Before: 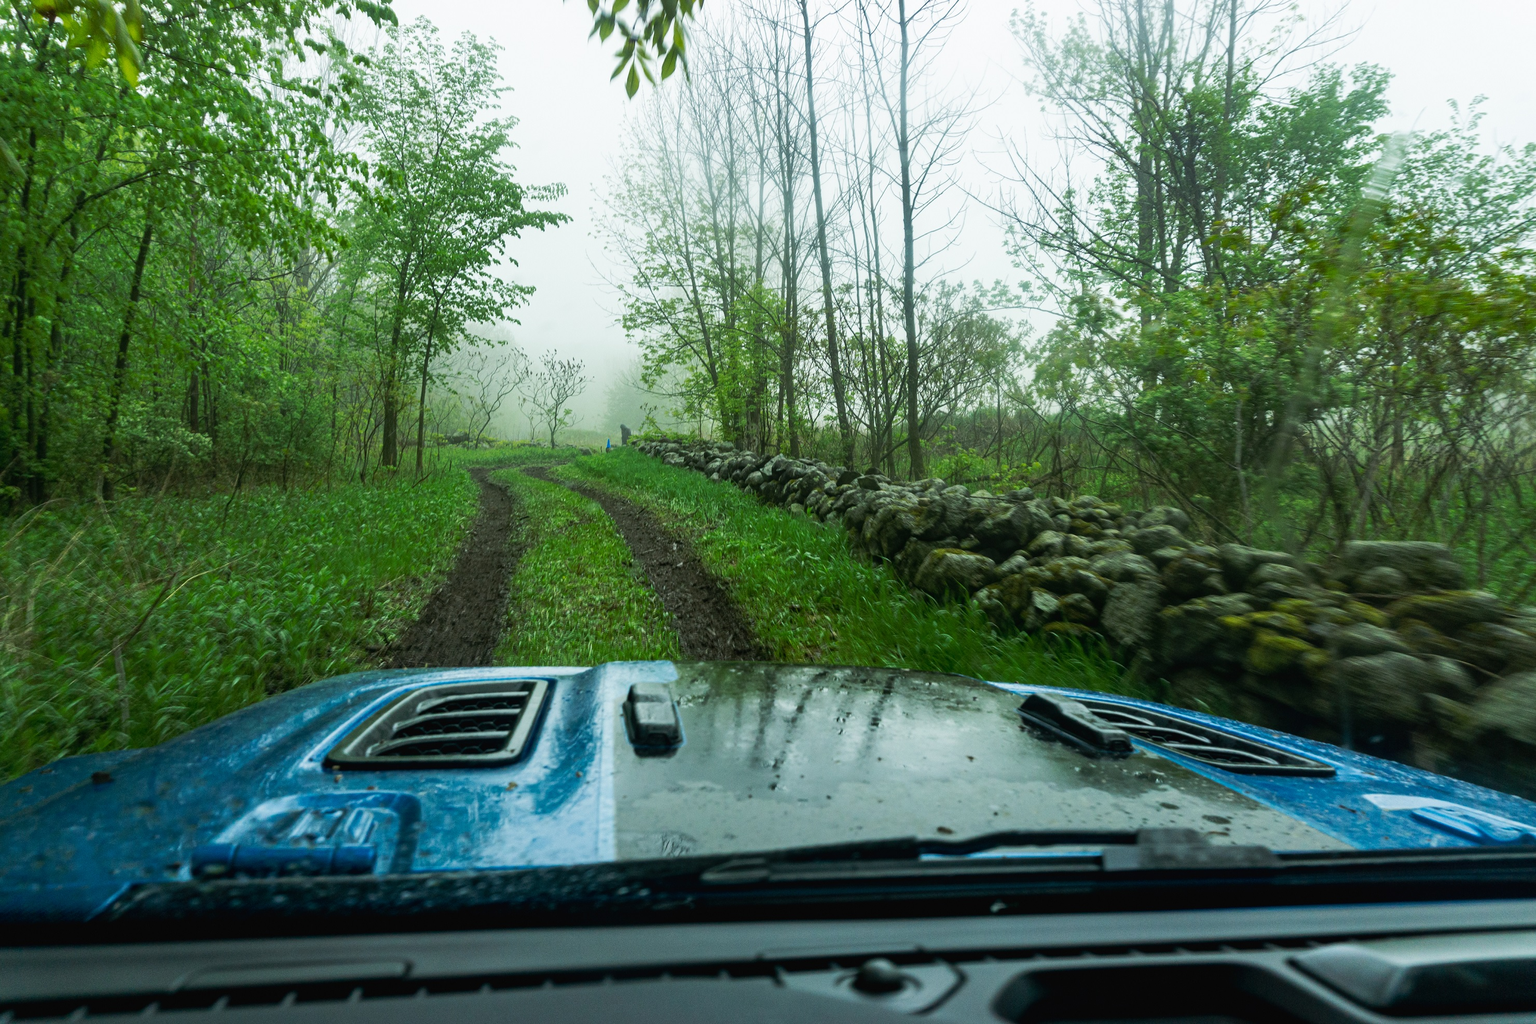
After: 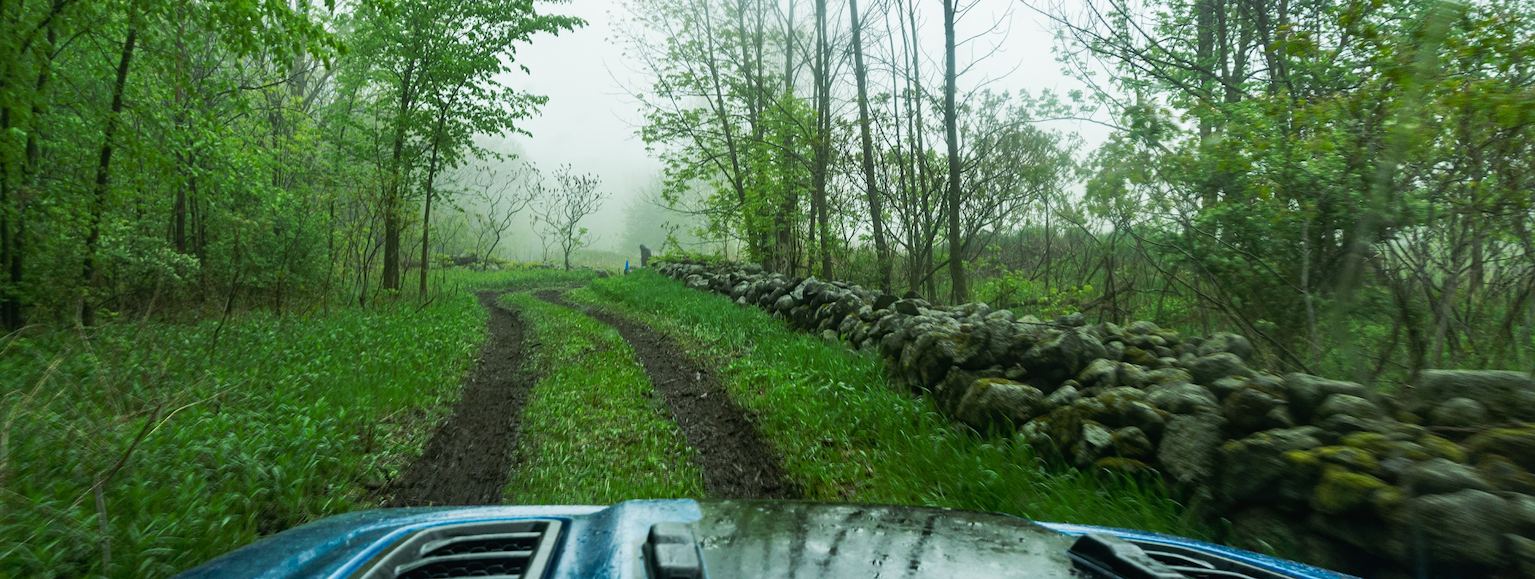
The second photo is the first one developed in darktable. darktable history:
crop: left 1.746%, top 19.342%, right 5.362%, bottom 28.067%
